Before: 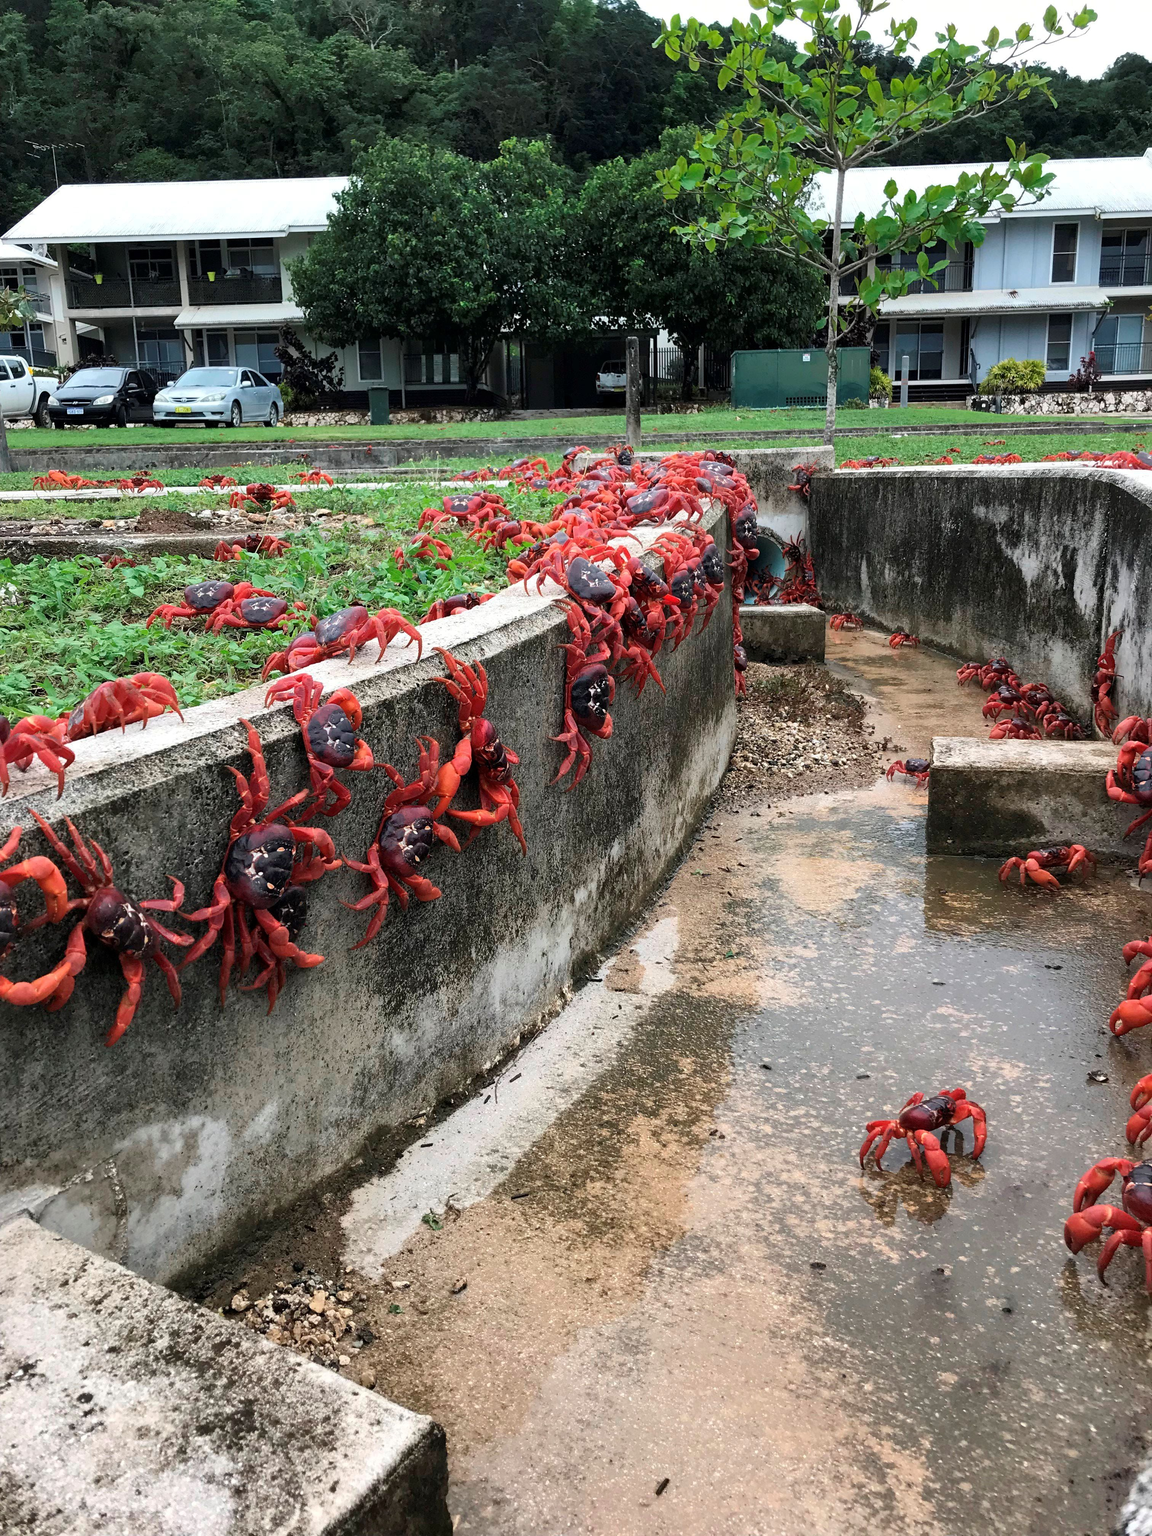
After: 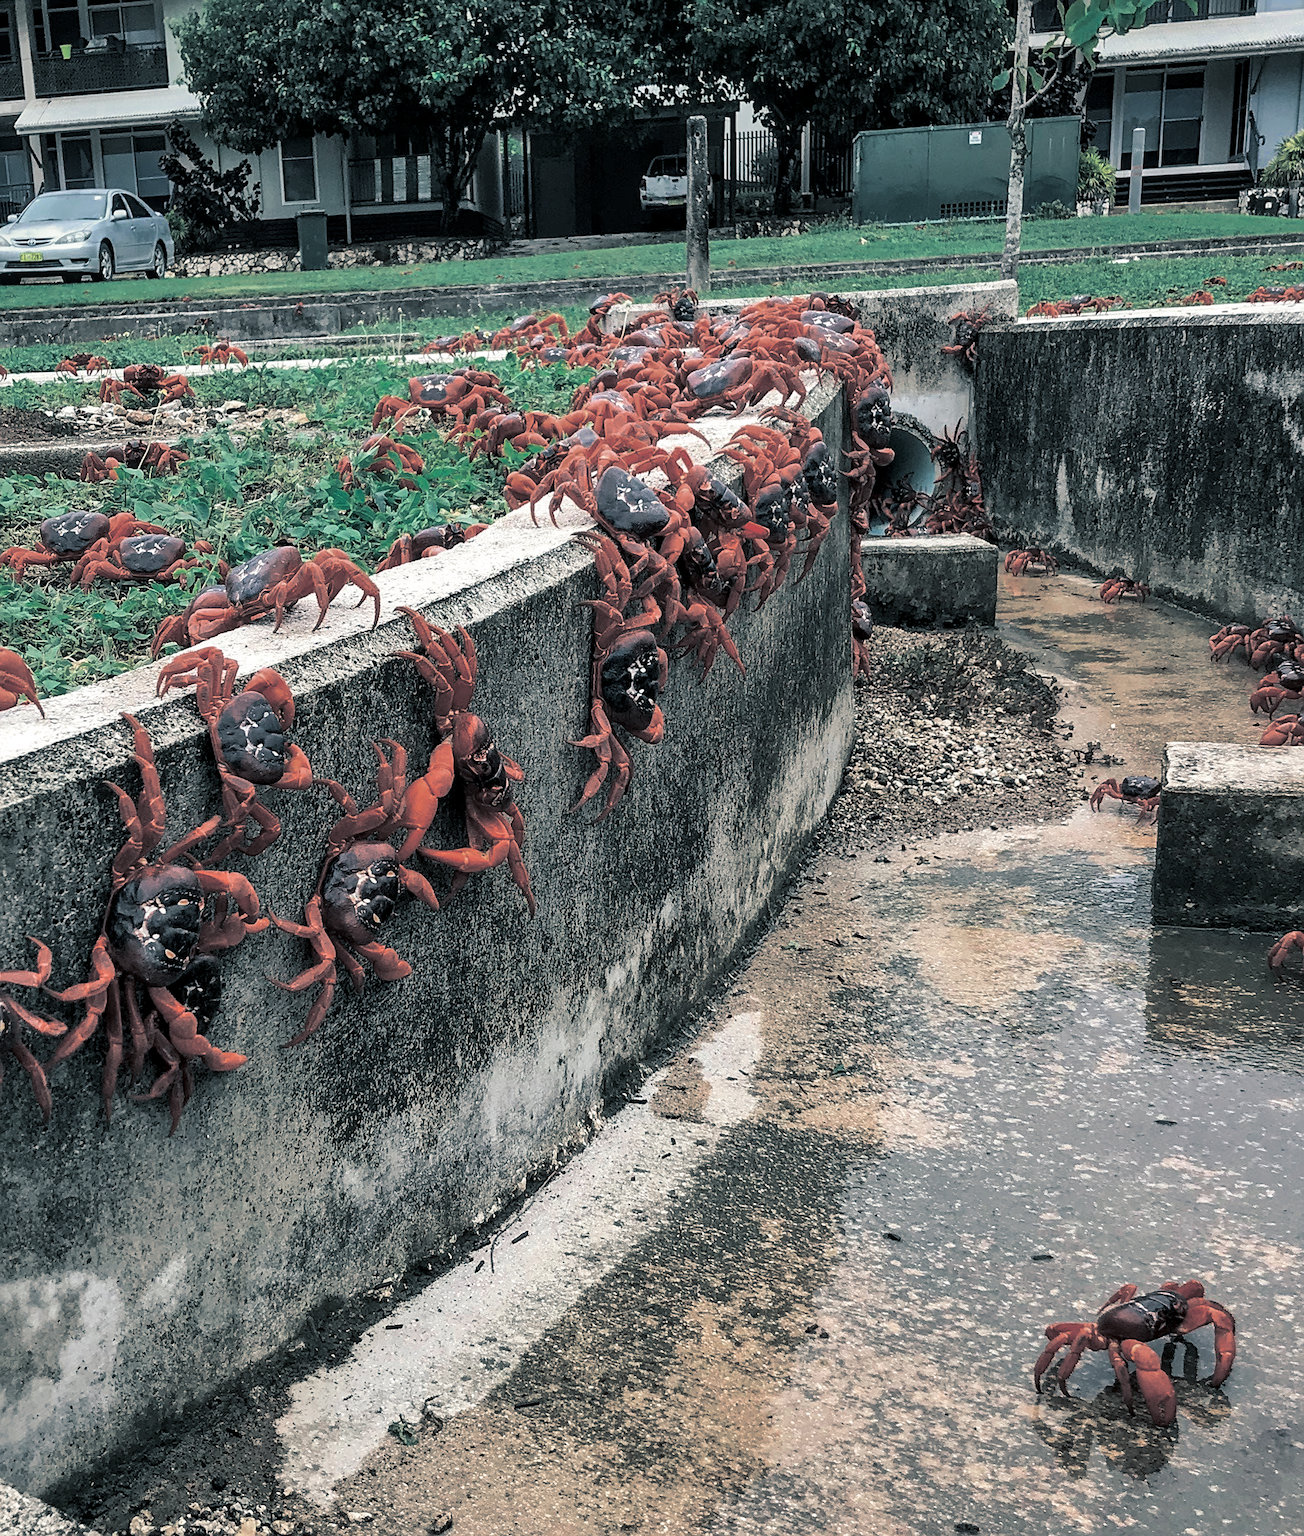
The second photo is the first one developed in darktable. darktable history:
sharpen: on, module defaults
split-toning: shadows › hue 205.2°, shadows › saturation 0.29, highlights › hue 50.4°, highlights › saturation 0.38, balance -49.9
local contrast: on, module defaults
crop: left 9.712%, top 16.928%, right 10.845%, bottom 12.332%
color zones: curves: ch0 [(0, 0.5) (0.125, 0.4) (0.25, 0.5) (0.375, 0.4) (0.5, 0.4) (0.625, 0.35) (0.75, 0.35) (0.875, 0.5)]; ch1 [(0, 0.35) (0.125, 0.45) (0.25, 0.35) (0.375, 0.35) (0.5, 0.35) (0.625, 0.35) (0.75, 0.45) (0.875, 0.35)]; ch2 [(0, 0.6) (0.125, 0.5) (0.25, 0.5) (0.375, 0.6) (0.5, 0.6) (0.625, 0.5) (0.75, 0.5) (0.875, 0.5)]
shadows and highlights: soften with gaussian
tone curve: curves: ch0 [(0, 0) (0.003, 0.003) (0.011, 0.011) (0.025, 0.024) (0.044, 0.043) (0.069, 0.068) (0.1, 0.098) (0.136, 0.133) (0.177, 0.174) (0.224, 0.22) (0.277, 0.272) (0.335, 0.329) (0.399, 0.391) (0.468, 0.459) (0.543, 0.545) (0.623, 0.625) (0.709, 0.711) (0.801, 0.802) (0.898, 0.898) (1, 1)], preserve colors none
rotate and perspective: rotation 0.062°, lens shift (vertical) 0.115, lens shift (horizontal) -0.133, crop left 0.047, crop right 0.94, crop top 0.061, crop bottom 0.94
